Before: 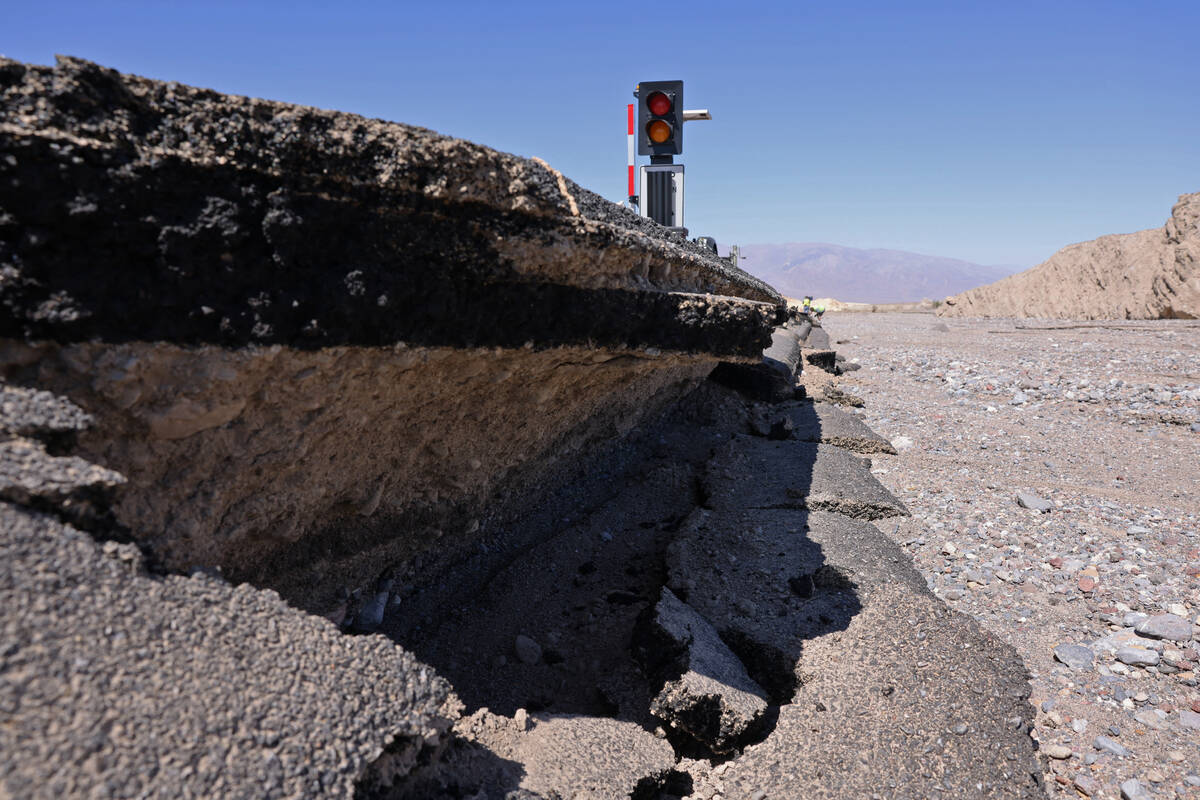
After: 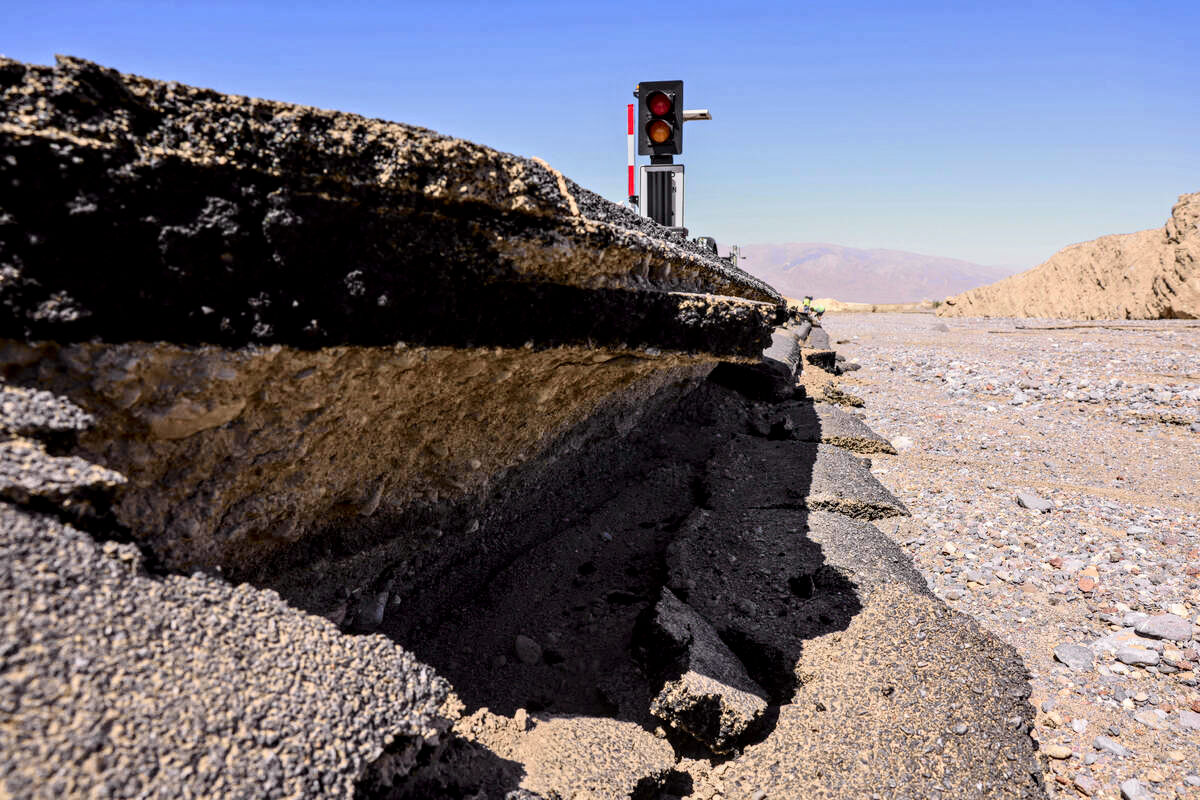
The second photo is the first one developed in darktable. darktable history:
tone curve: curves: ch0 [(0, 0.006) (0.184, 0.172) (0.405, 0.46) (0.456, 0.528) (0.634, 0.728) (0.877, 0.89) (0.984, 0.935)]; ch1 [(0, 0) (0.443, 0.43) (0.492, 0.495) (0.566, 0.582) (0.595, 0.606) (0.608, 0.609) (0.65, 0.677) (1, 1)]; ch2 [(0, 0) (0.33, 0.301) (0.421, 0.443) (0.447, 0.489) (0.492, 0.495) (0.537, 0.583) (0.586, 0.591) (0.663, 0.686) (1, 1)], color space Lab, independent channels, preserve colors none
local contrast: detail 154%
